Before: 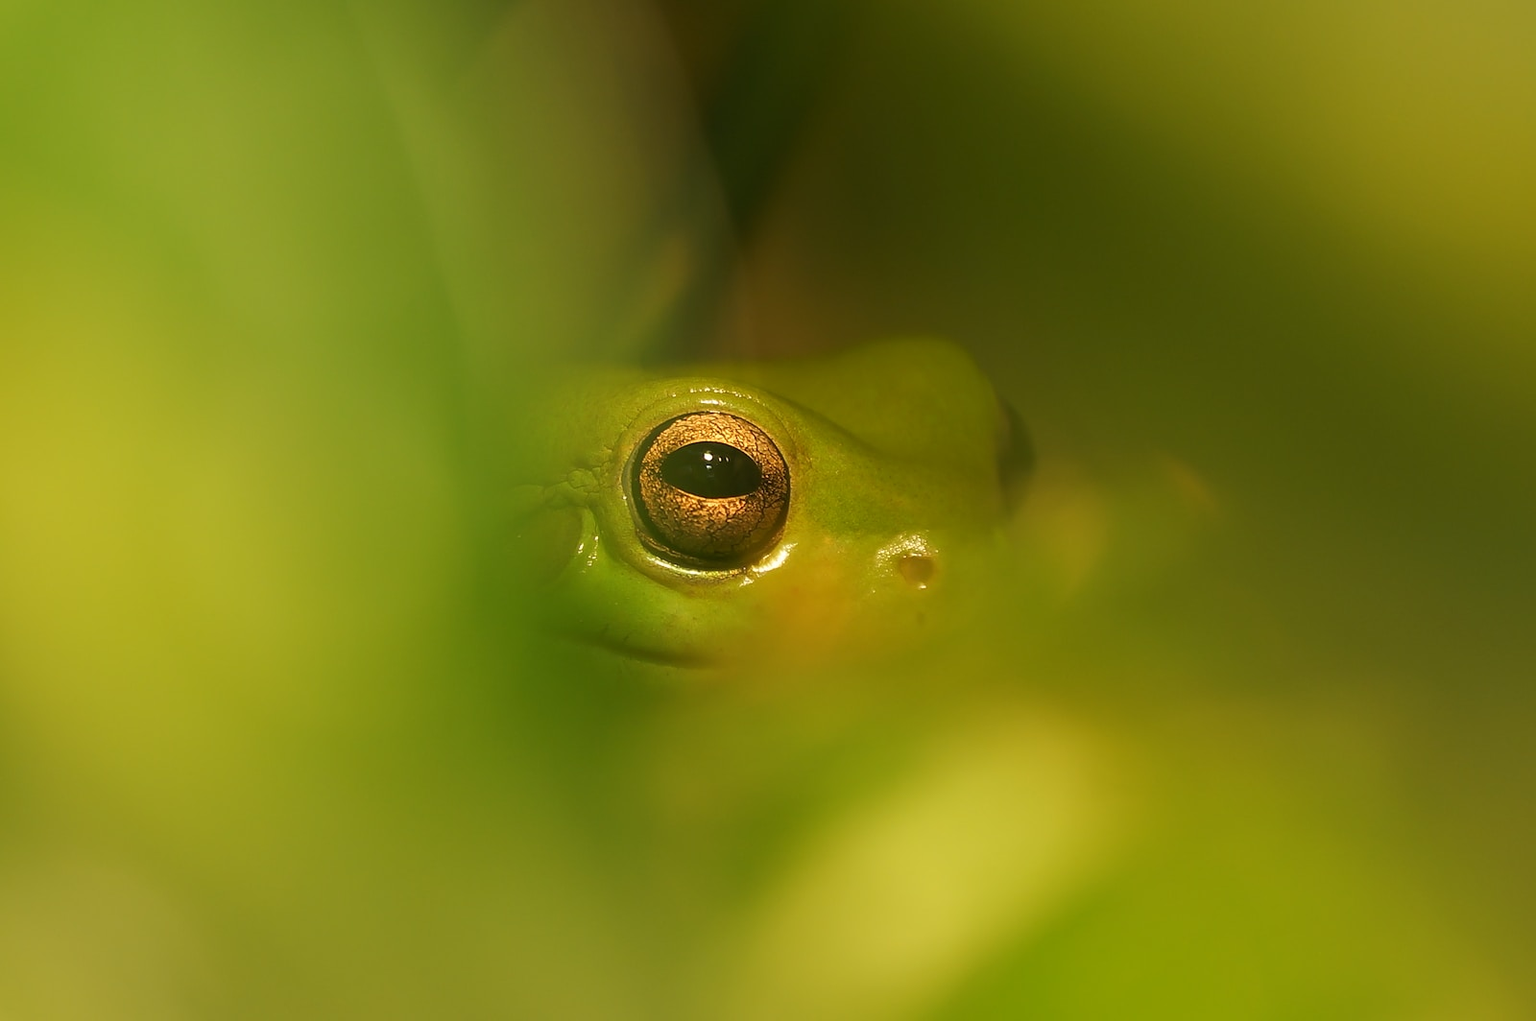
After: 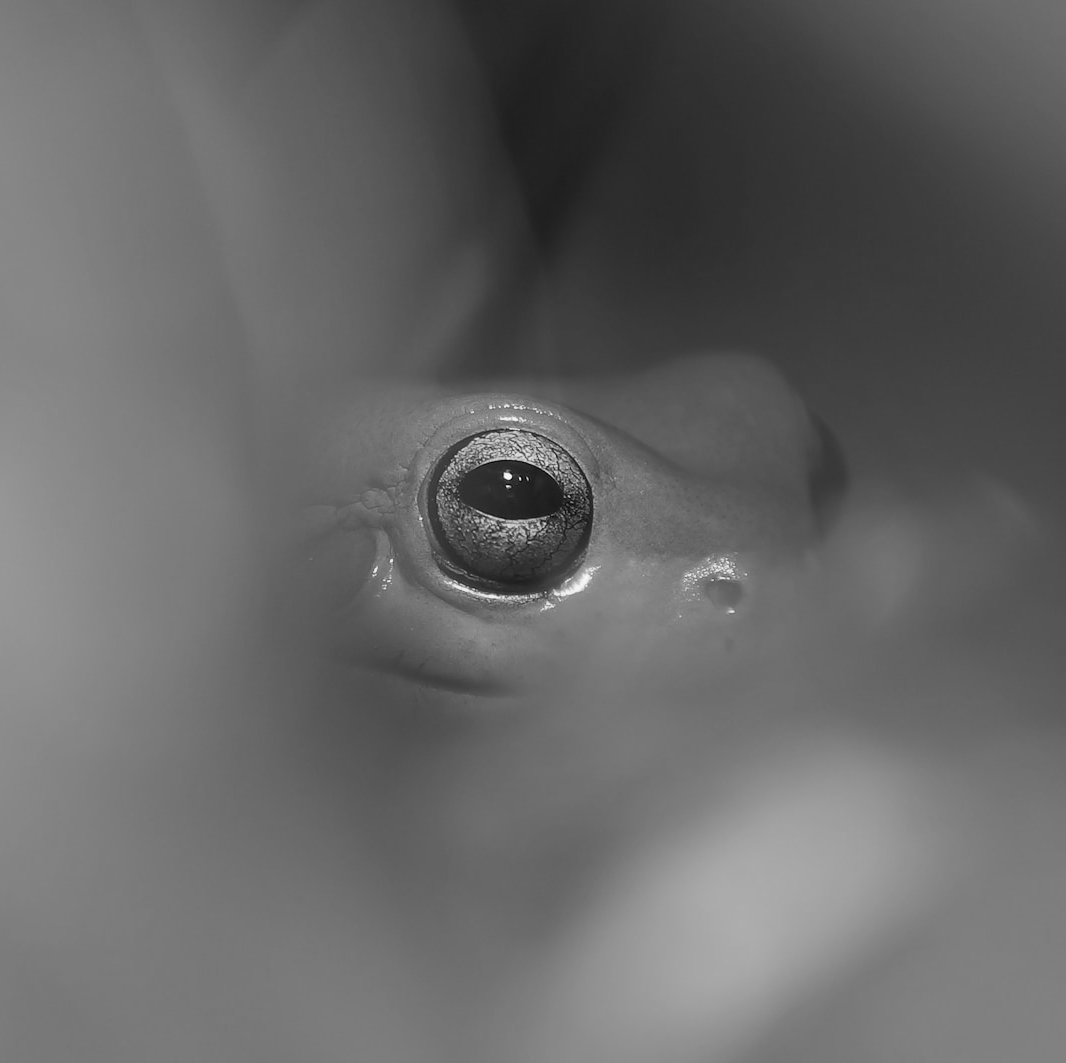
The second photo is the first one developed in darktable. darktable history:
color calibration: output gray [0.267, 0.423, 0.261, 0], illuminant same as pipeline (D50), adaptation none (bypass)
crop and rotate: left 14.385%, right 18.948%
